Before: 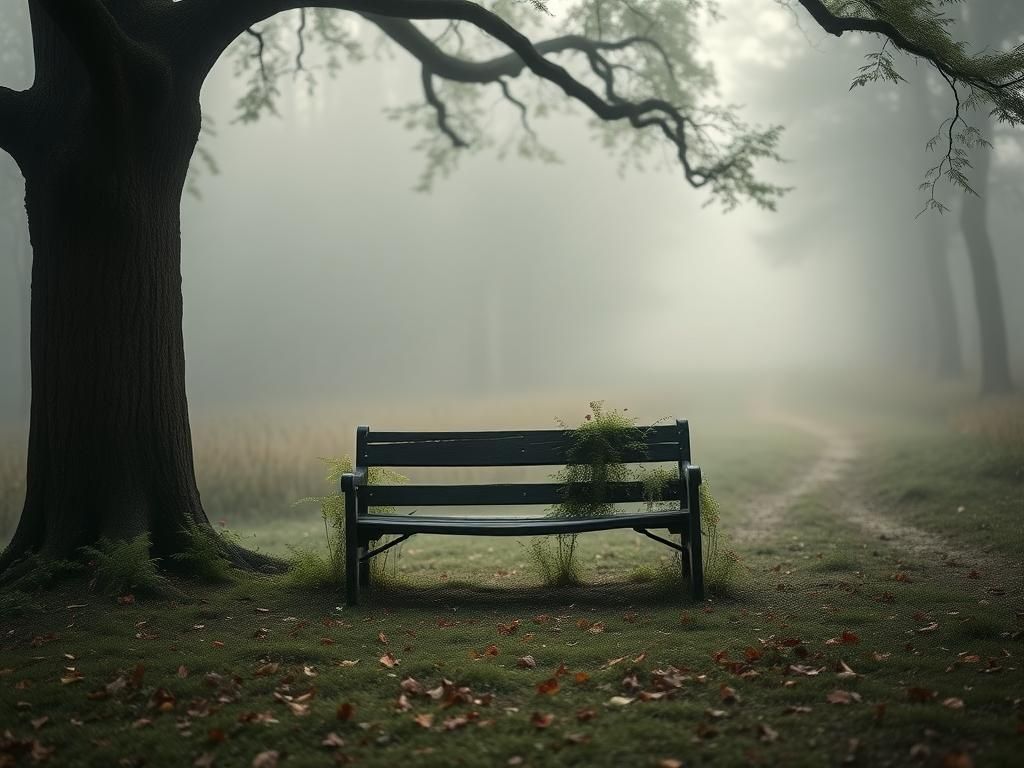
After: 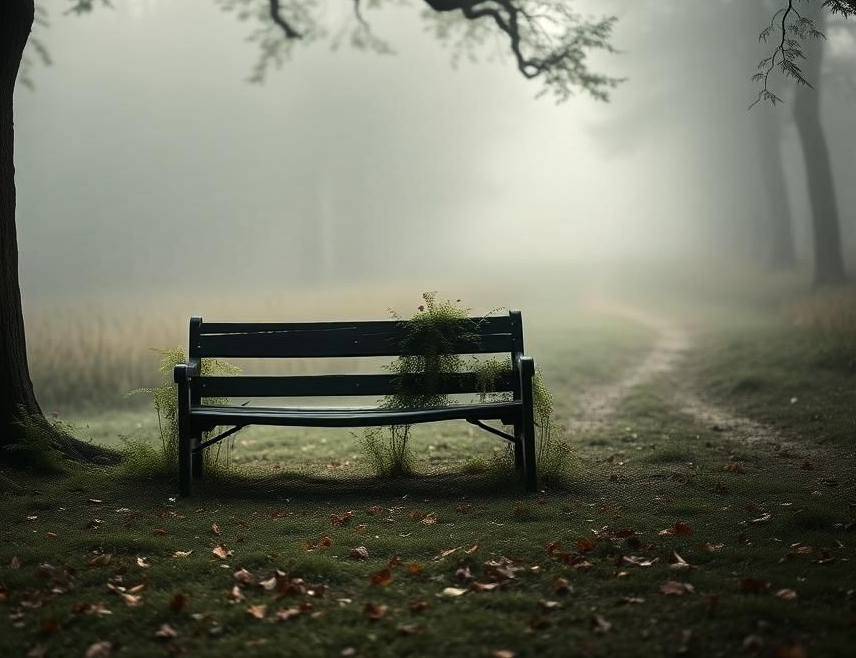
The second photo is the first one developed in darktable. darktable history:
tone equalizer: -8 EV -0.75 EV, -7 EV -0.7 EV, -6 EV -0.6 EV, -5 EV -0.4 EV, -3 EV 0.4 EV, -2 EV 0.6 EV, -1 EV 0.7 EV, +0 EV 0.75 EV, edges refinement/feathering 500, mask exposure compensation -1.57 EV, preserve details no
graduated density: rotation -0.352°, offset 57.64
bloom: size 15%, threshold 97%, strength 7%
crop: left 16.315%, top 14.246%
